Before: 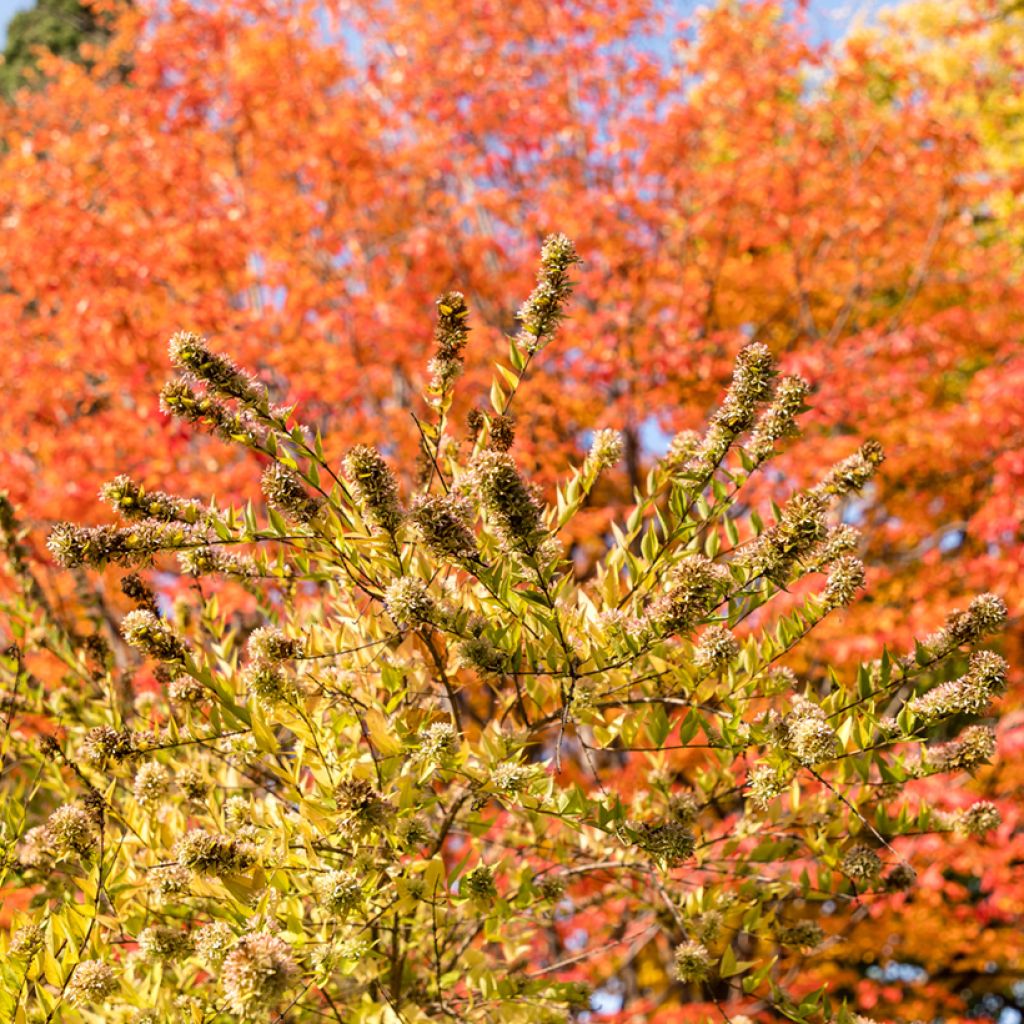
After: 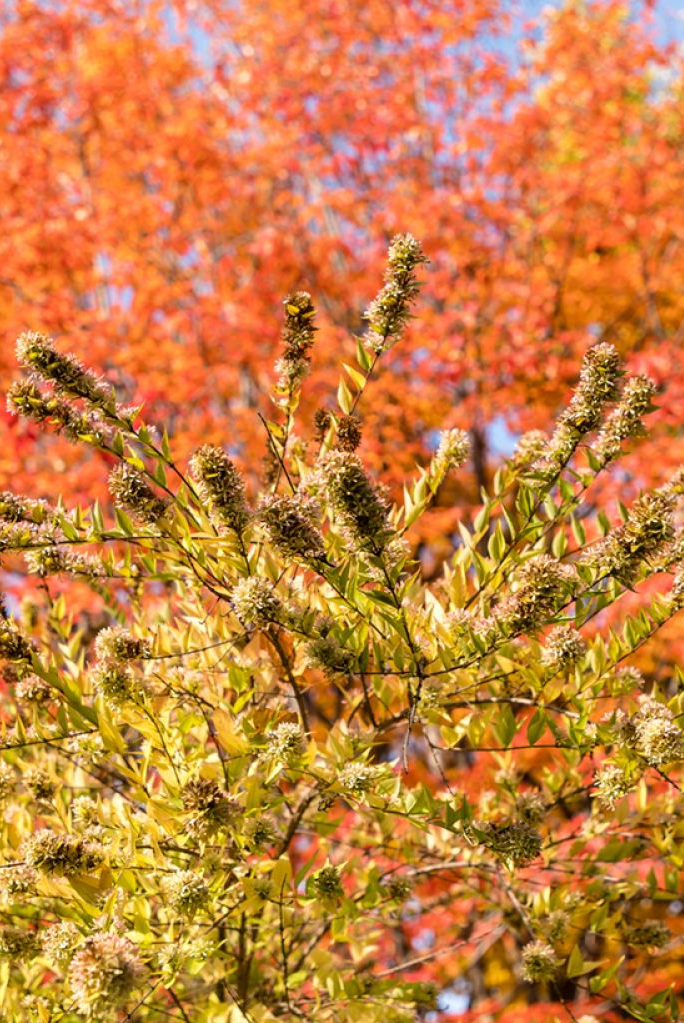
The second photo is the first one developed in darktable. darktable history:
crop and rotate: left 14.95%, right 18.191%
